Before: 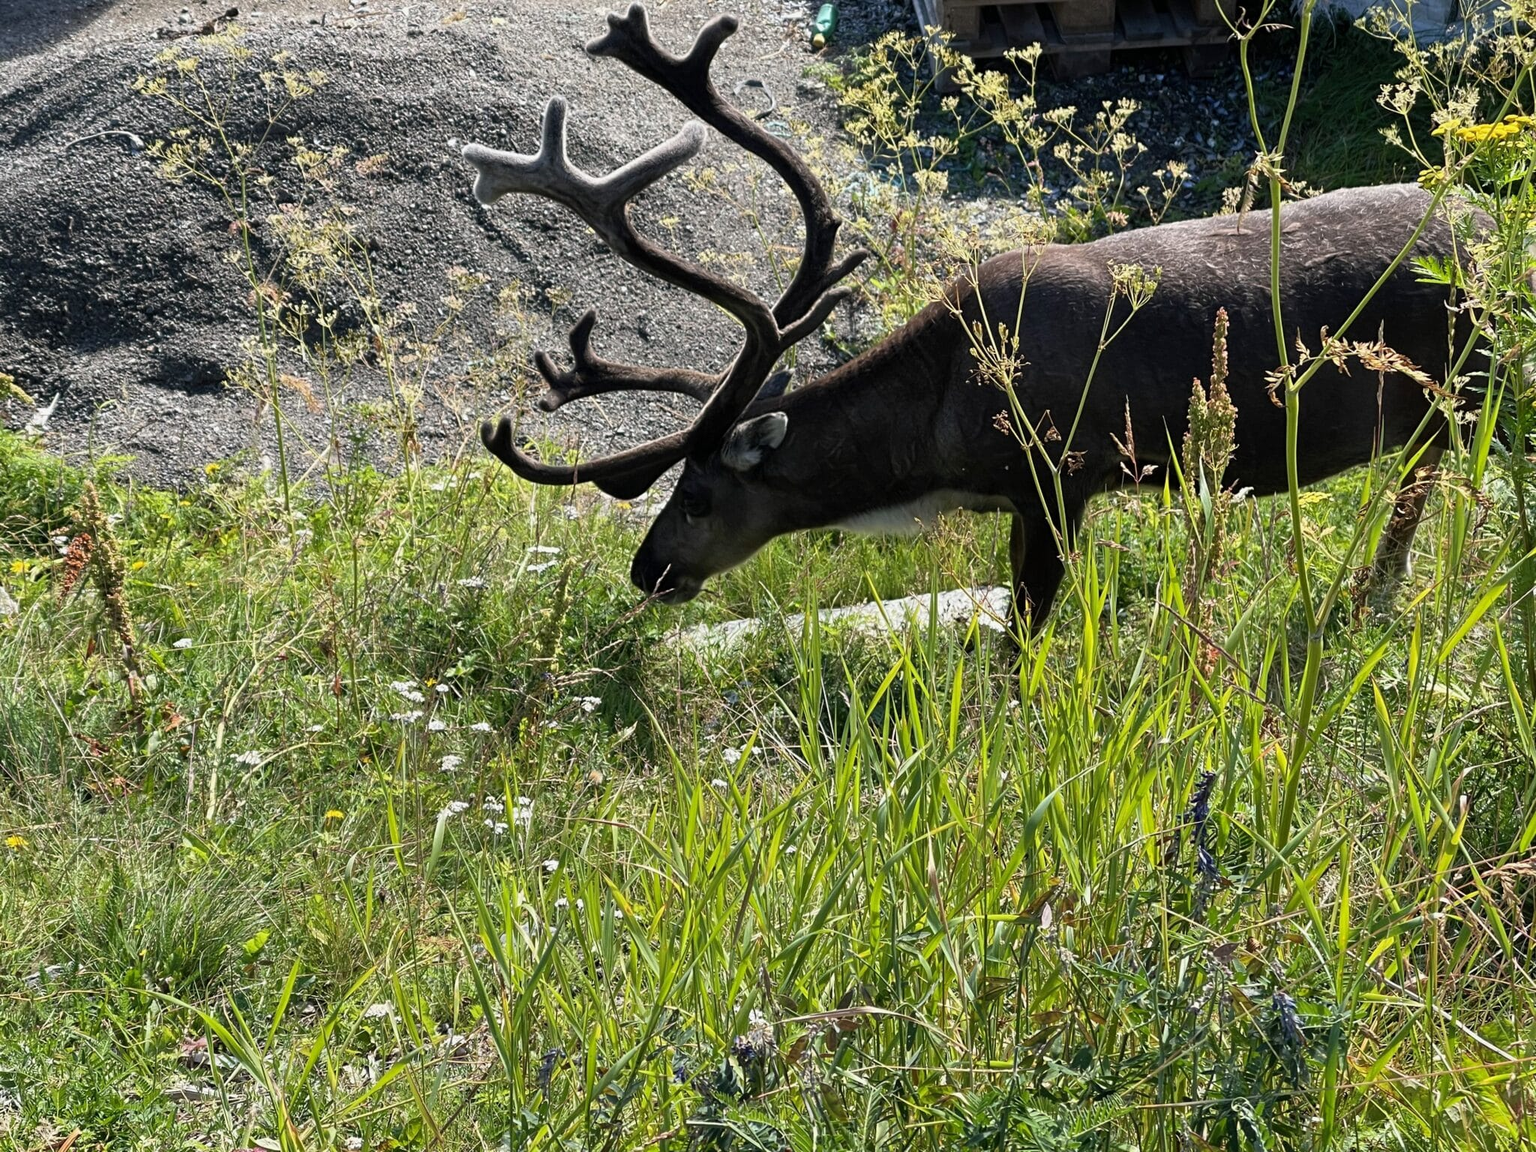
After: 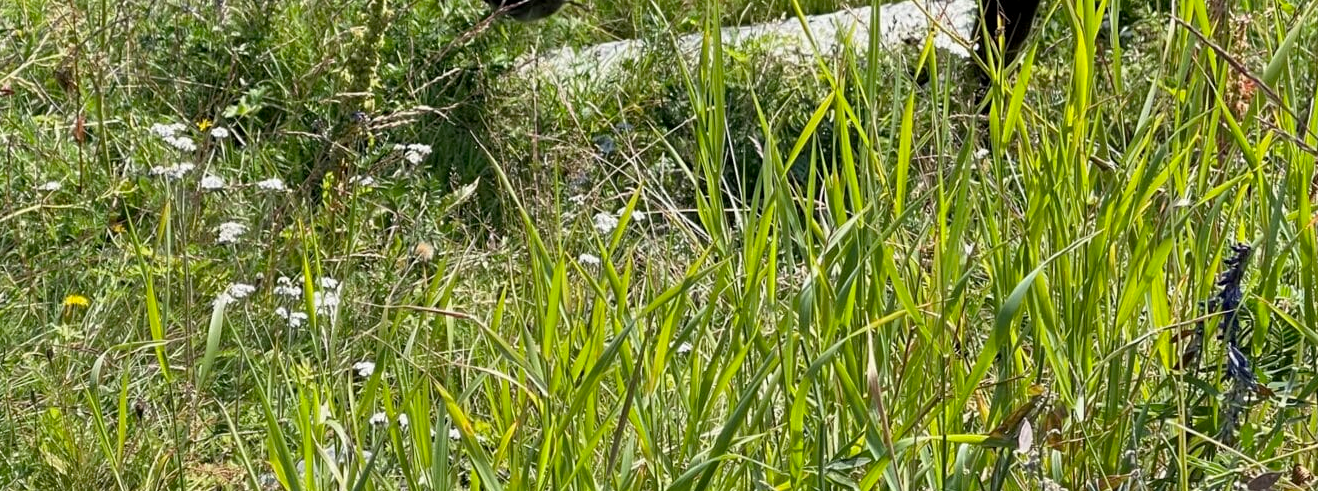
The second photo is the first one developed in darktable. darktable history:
white balance: emerald 1
crop: left 18.091%, top 51.13%, right 17.525%, bottom 16.85%
